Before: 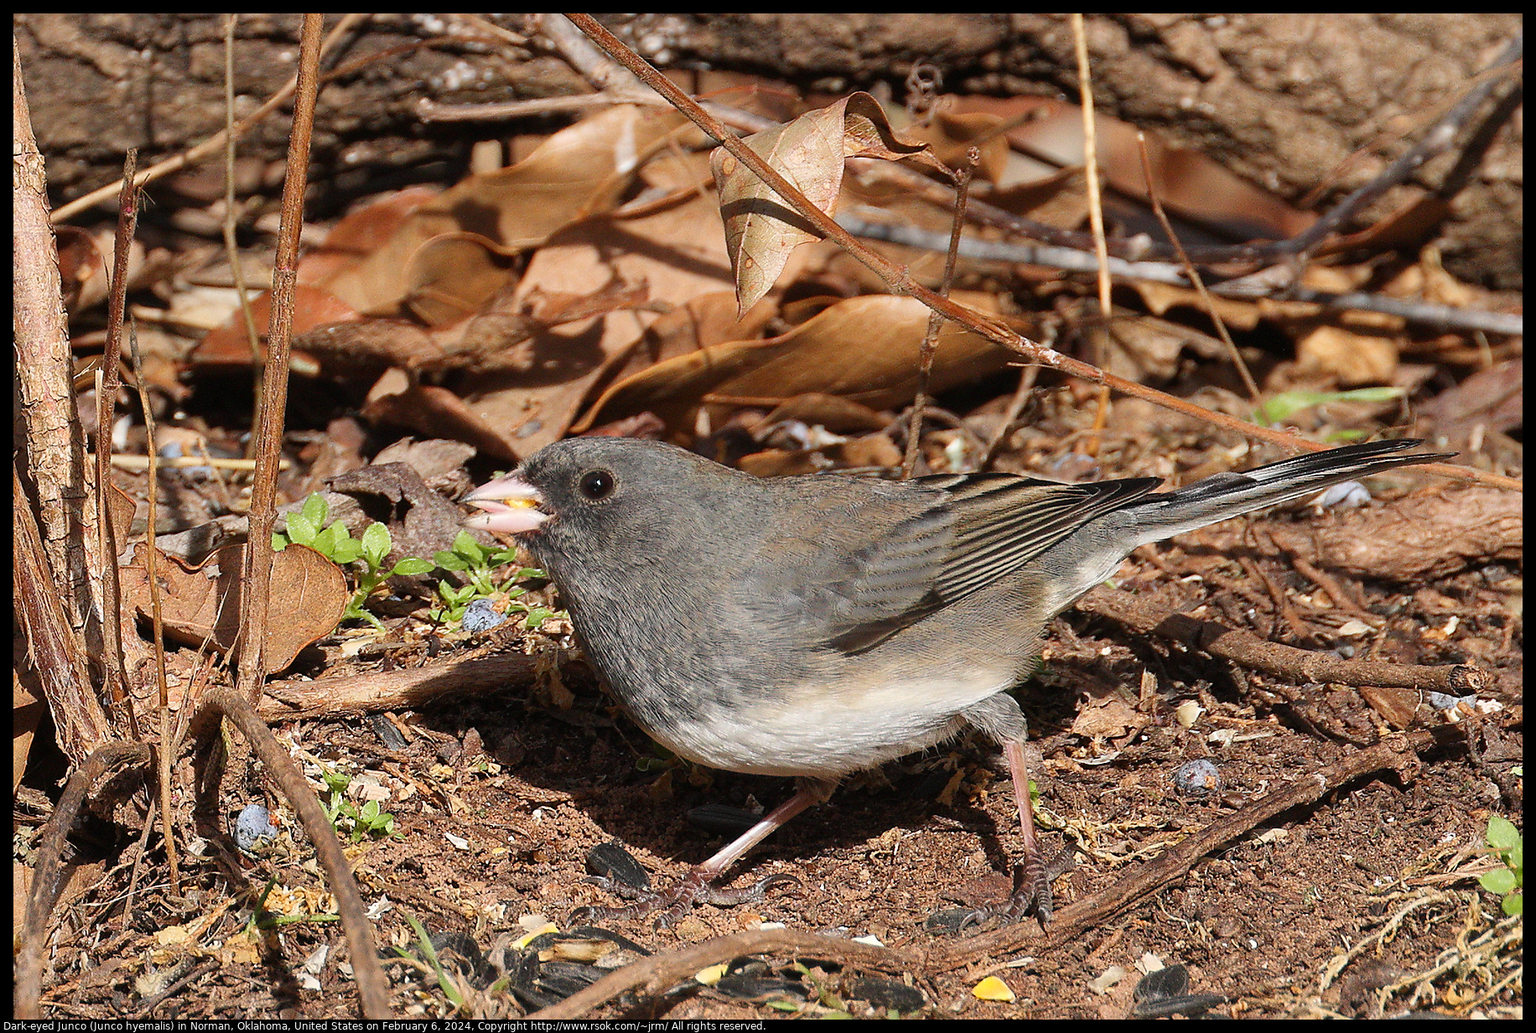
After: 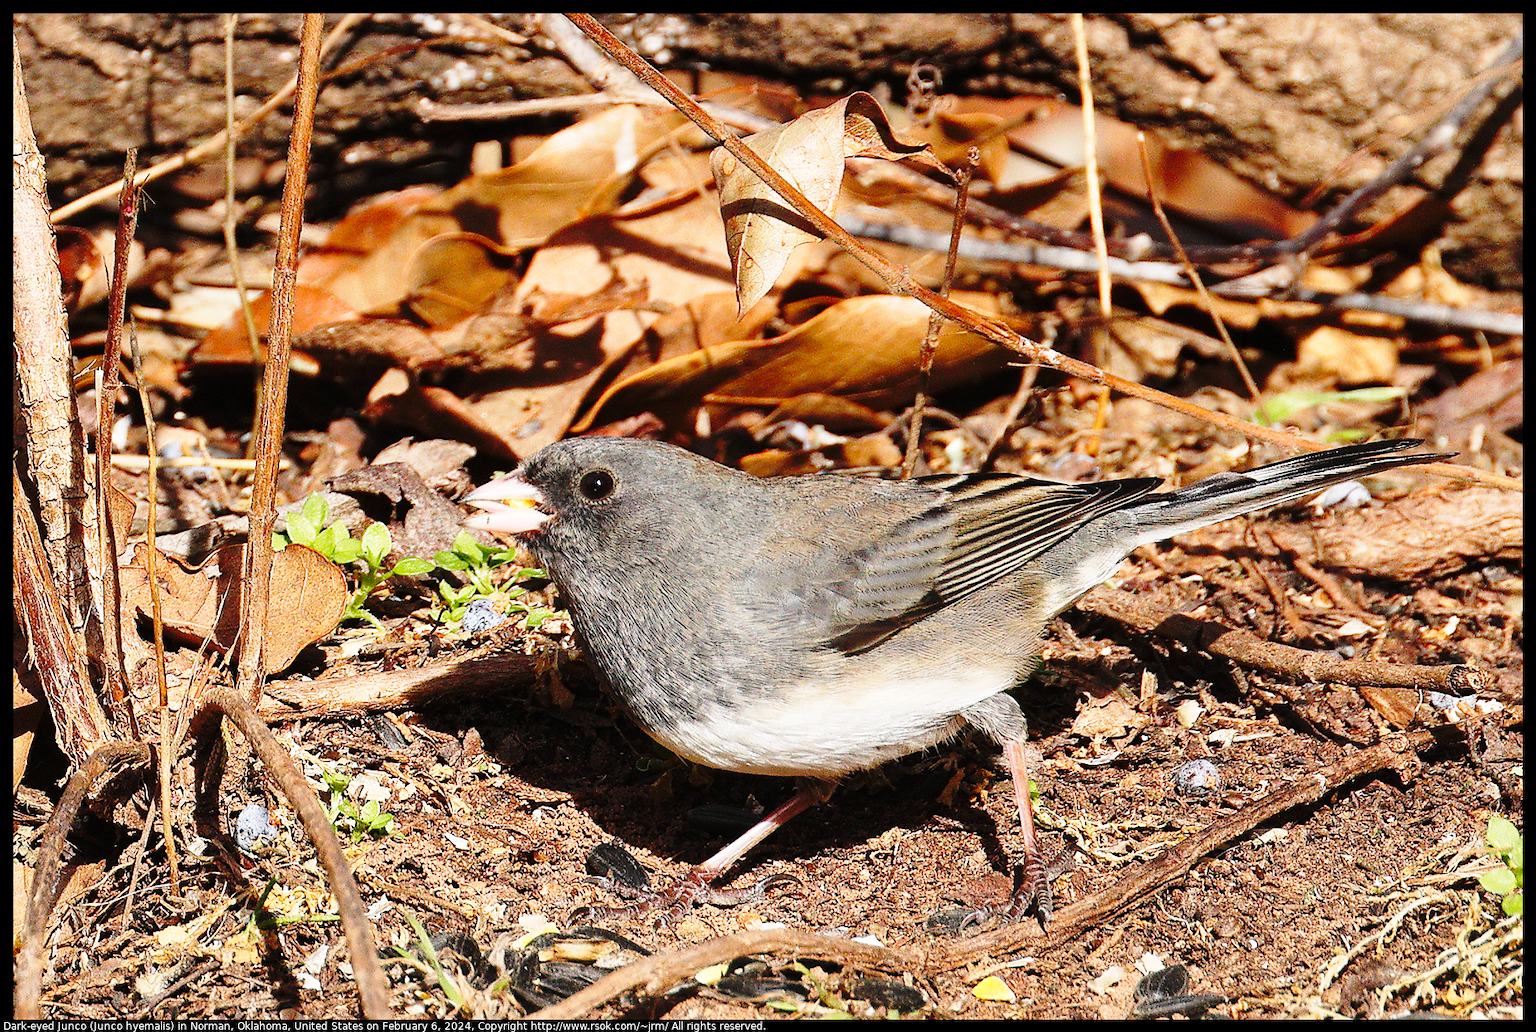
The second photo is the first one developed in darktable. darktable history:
base curve: curves: ch0 [(0, 0) (0.04, 0.03) (0.133, 0.232) (0.448, 0.748) (0.843, 0.968) (1, 1)], preserve colors none
tone equalizer: on, module defaults
